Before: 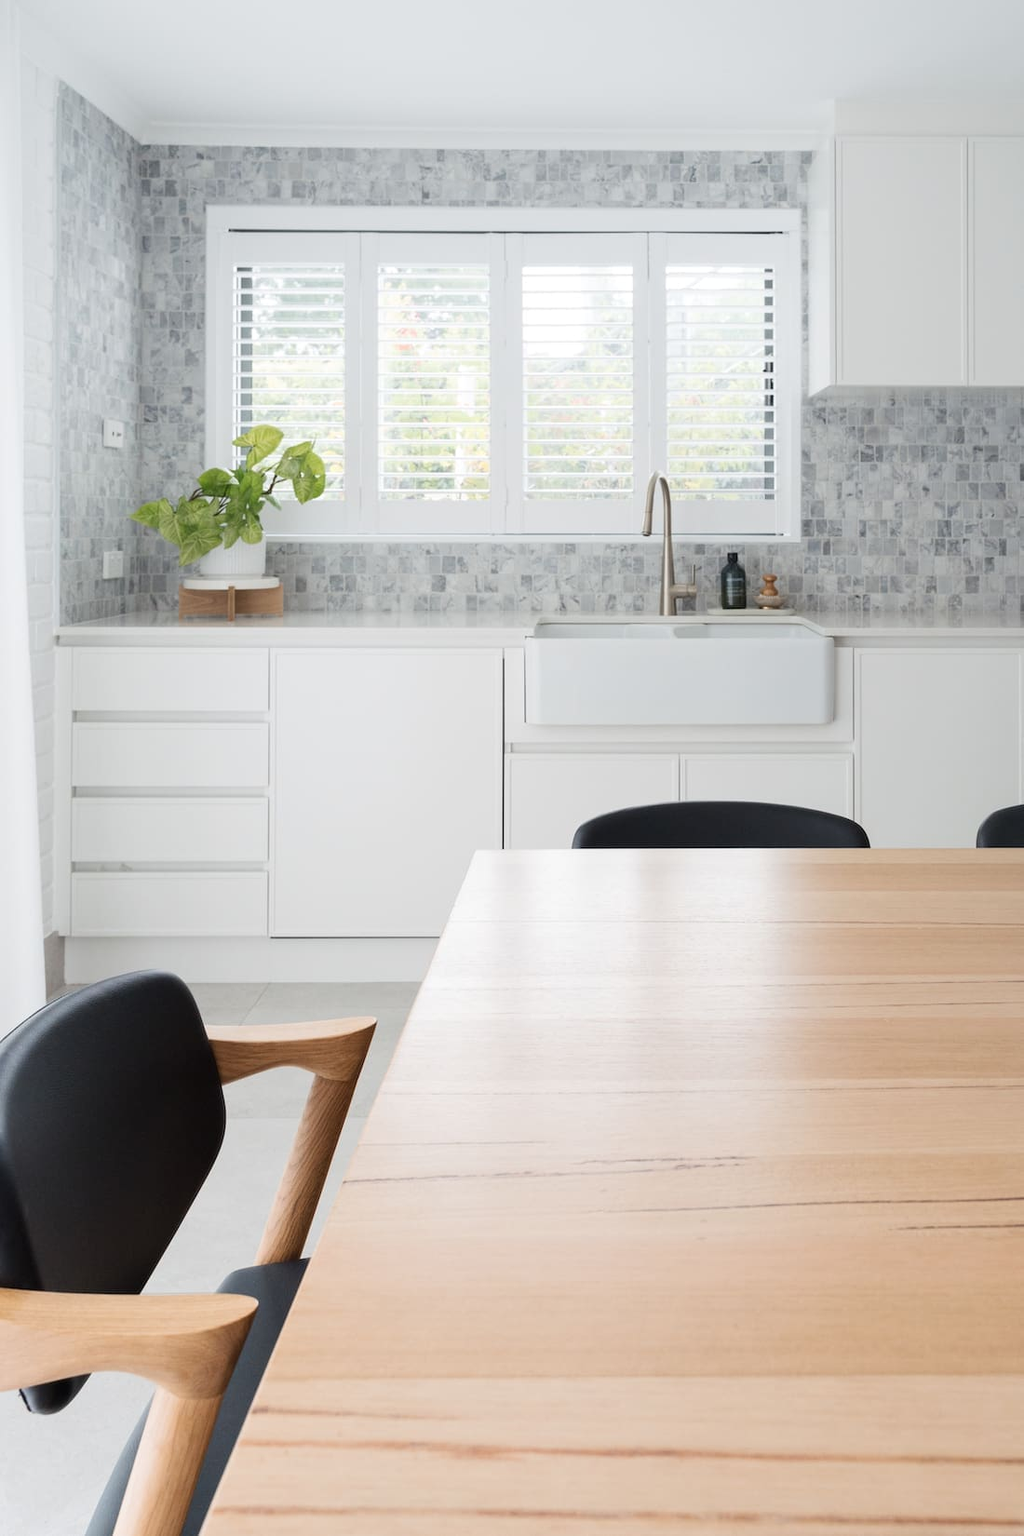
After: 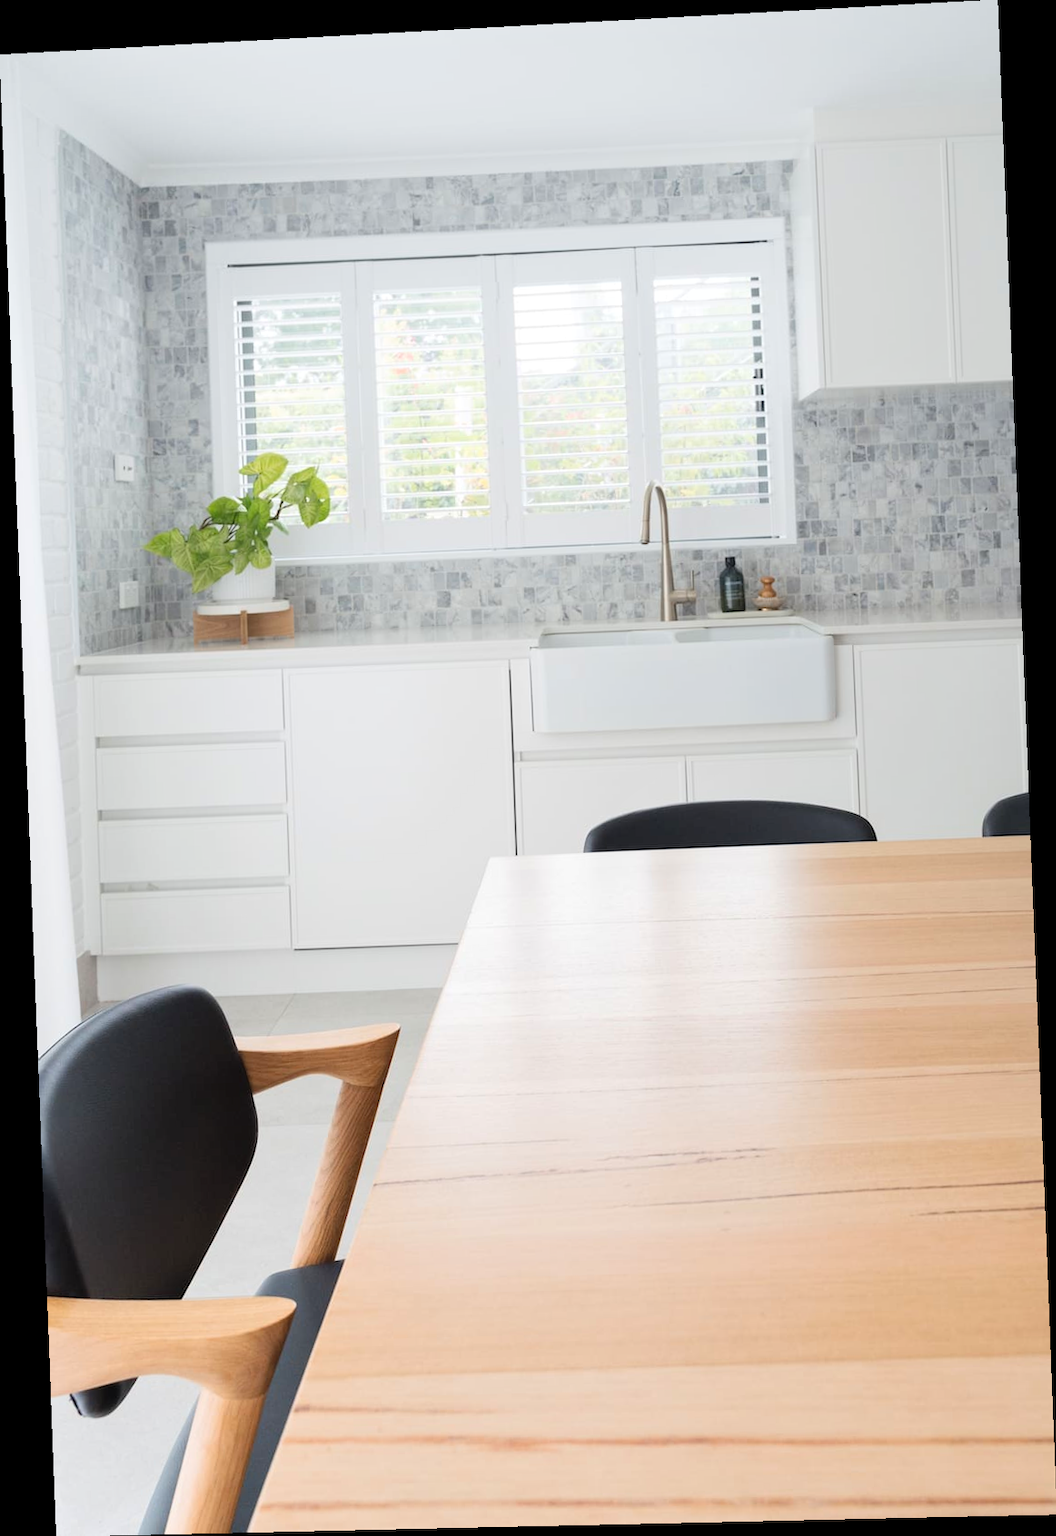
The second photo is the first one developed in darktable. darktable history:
contrast brightness saturation: brightness 0.09, saturation 0.19
rotate and perspective: rotation -2.22°, lens shift (horizontal) -0.022, automatic cropping off
tone equalizer: on, module defaults
